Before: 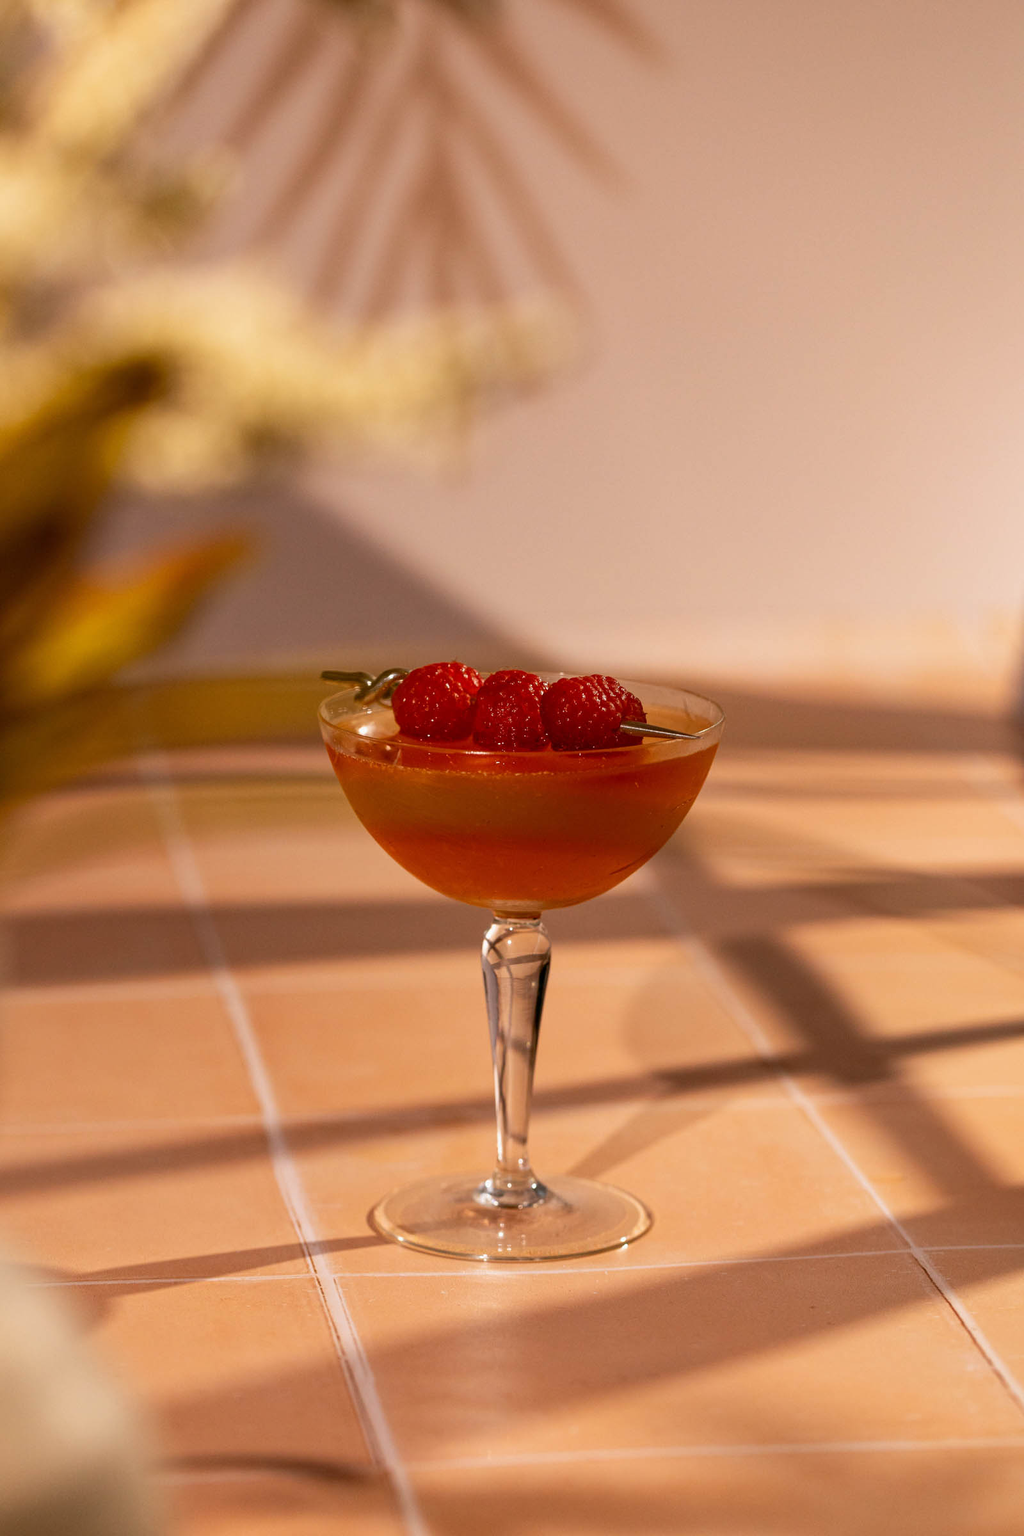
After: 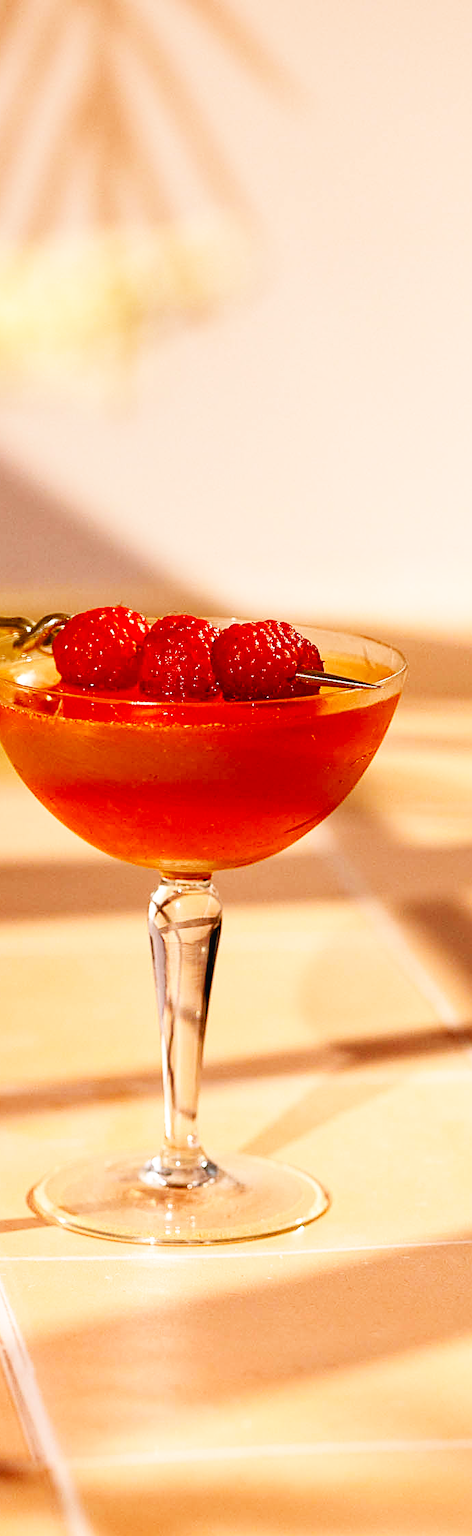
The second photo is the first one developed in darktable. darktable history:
sharpen: amount 0.575
crop: left 33.452%, top 6.025%, right 23.155%
base curve: curves: ch0 [(0, 0.003) (0.001, 0.002) (0.006, 0.004) (0.02, 0.022) (0.048, 0.086) (0.094, 0.234) (0.162, 0.431) (0.258, 0.629) (0.385, 0.8) (0.548, 0.918) (0.751, 0.988) (1, 1)], preserve colors none
